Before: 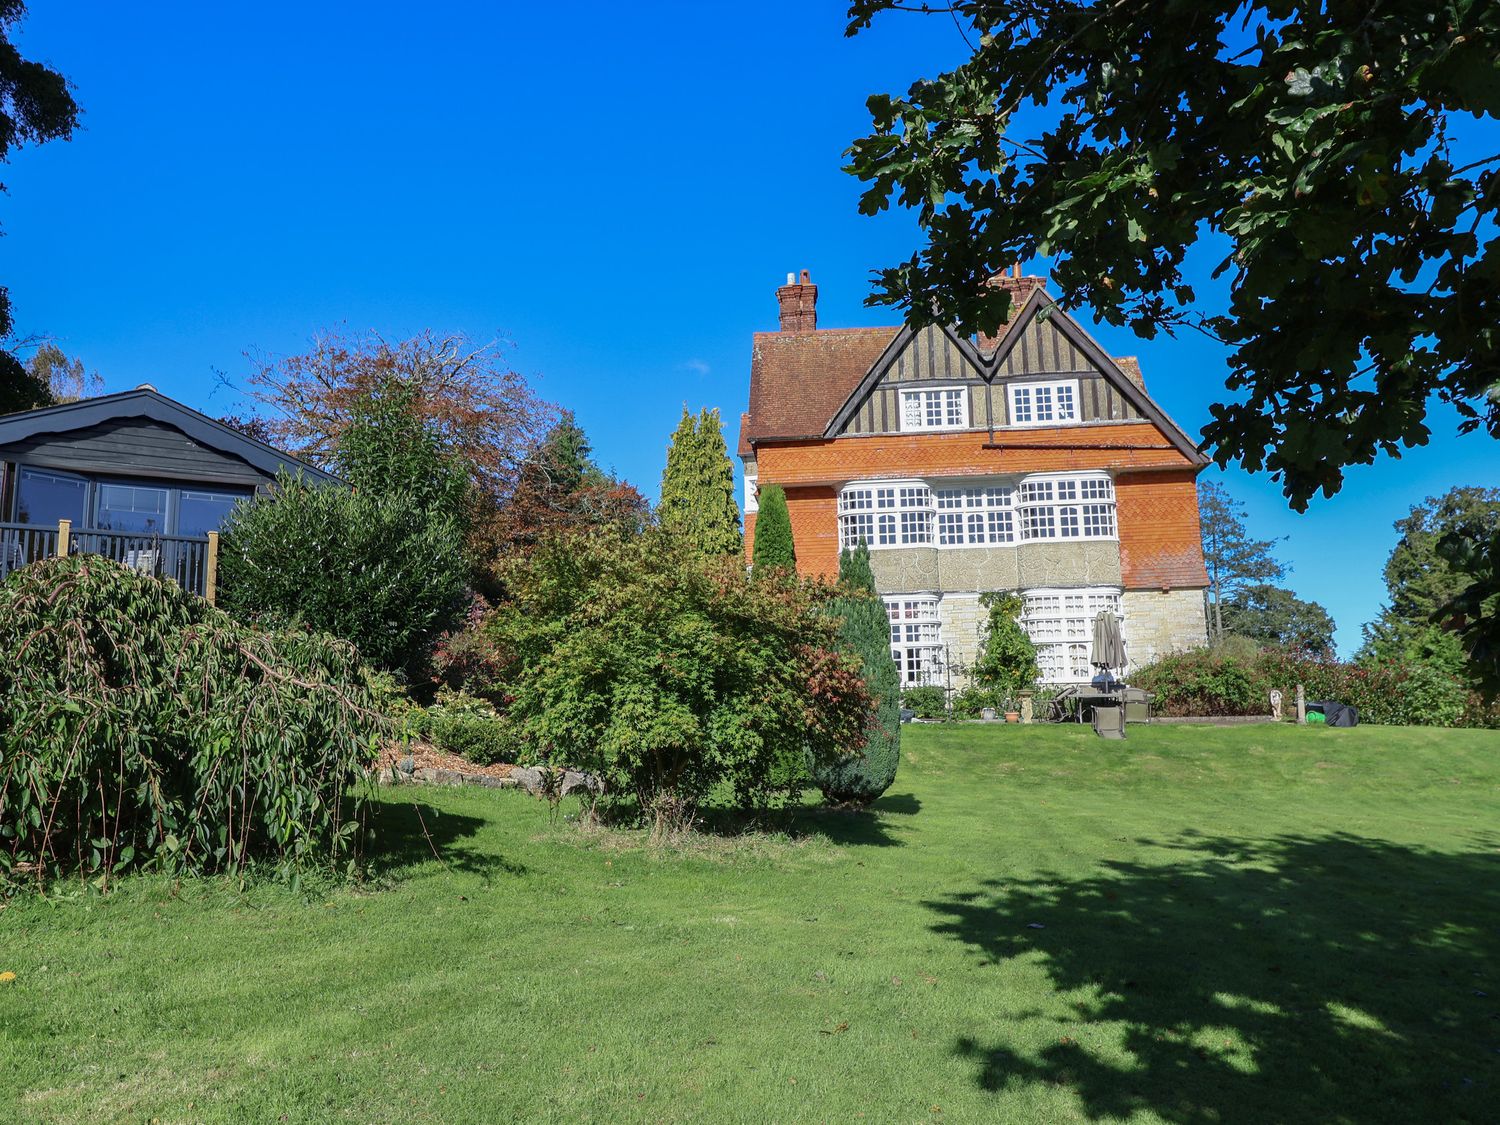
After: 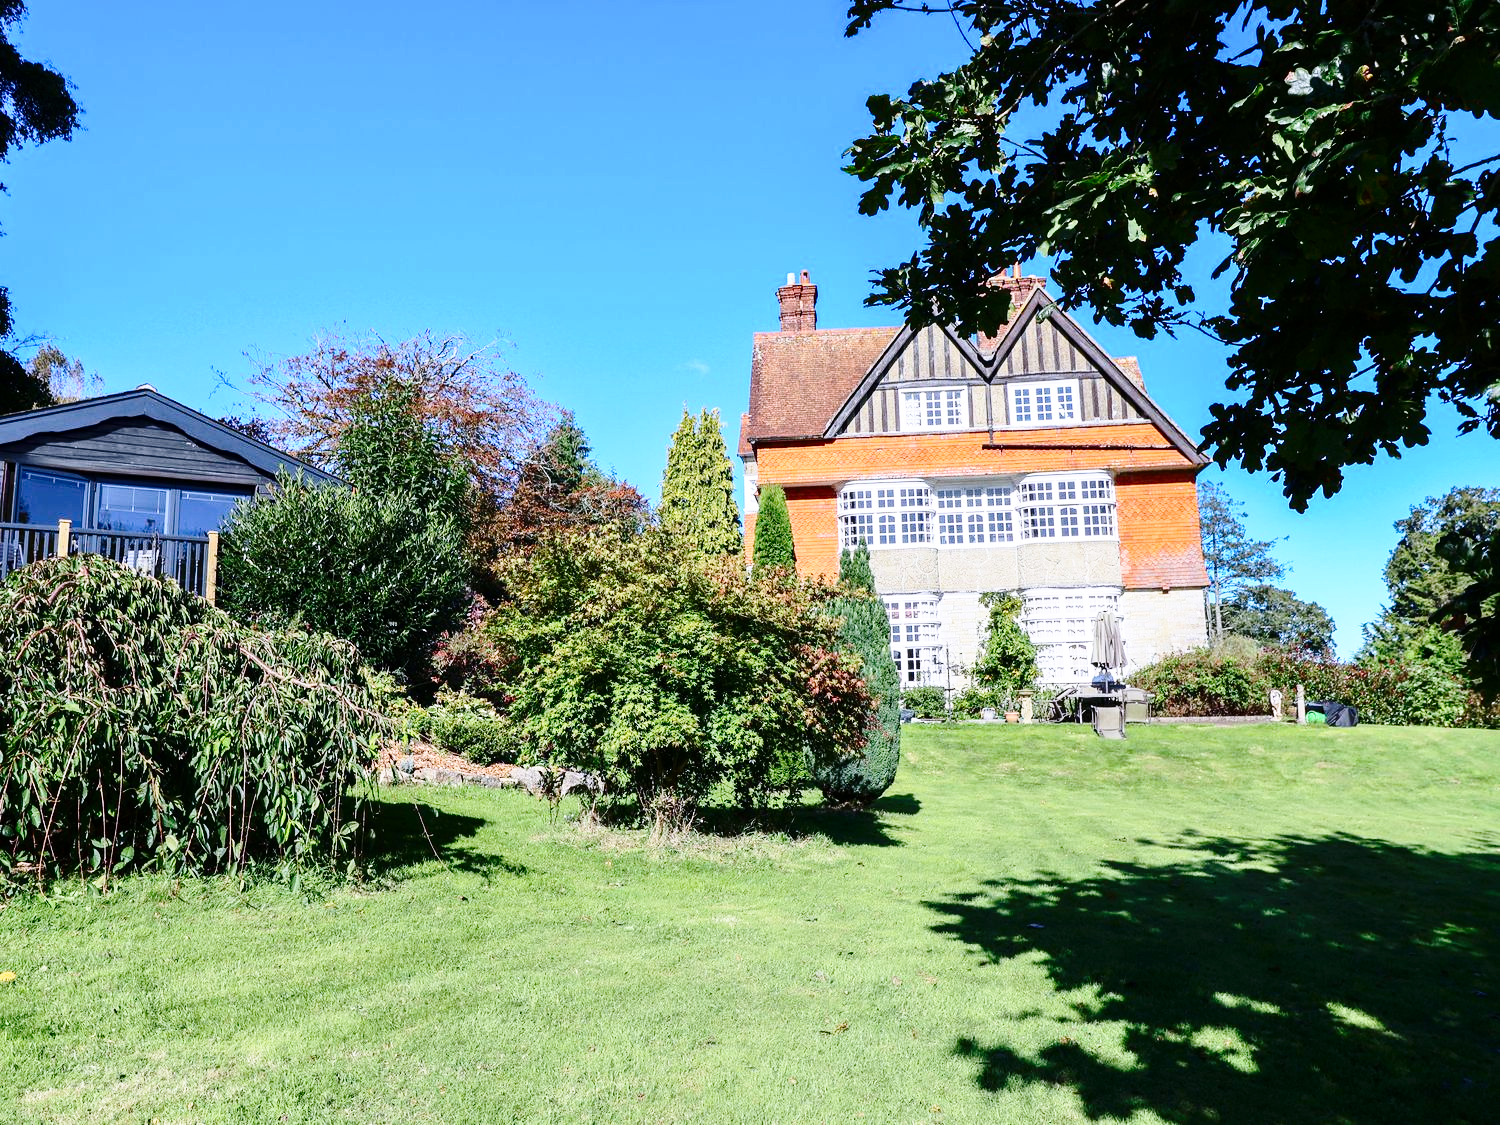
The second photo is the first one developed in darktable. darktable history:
contrast brightness saturation: contrast 0.22
base curve: curves: ch0 [(0, 0) (0.028, 0.03) (0.121, 0.232) (0.46, 0.748) (0.859, 0.968) (1, 1)], preserve colors none
white balance: red 1.004, blue 1.096
exposure: black level correction 0.001, exposure 0.014 EV, compensate highlight preservation false
